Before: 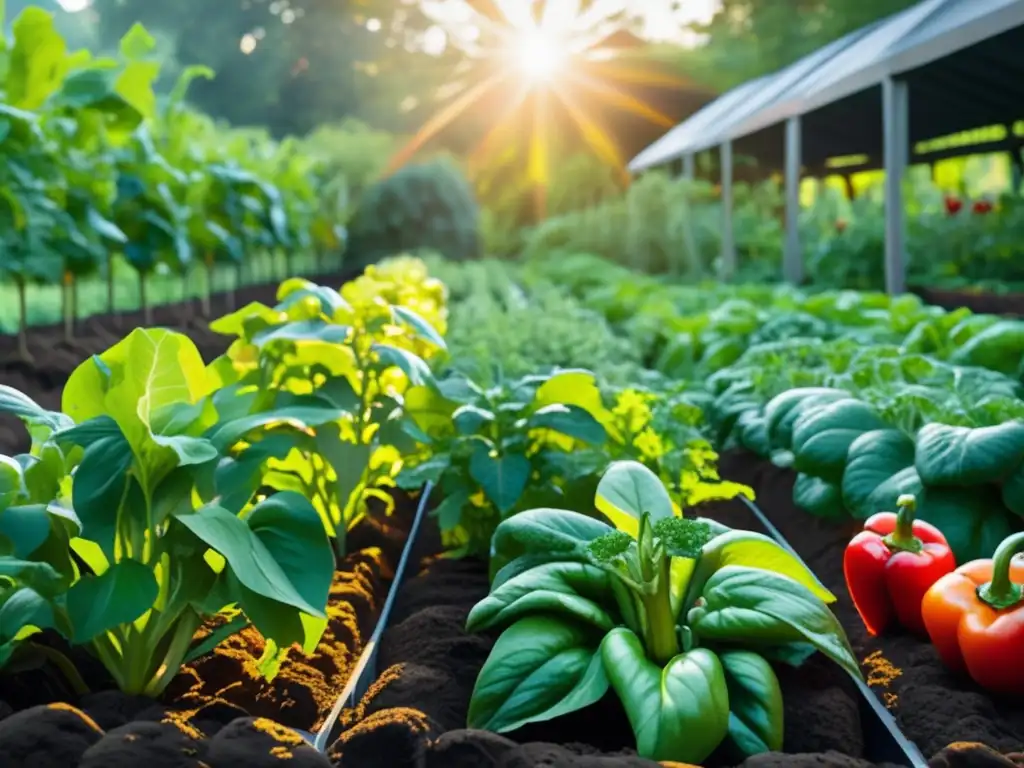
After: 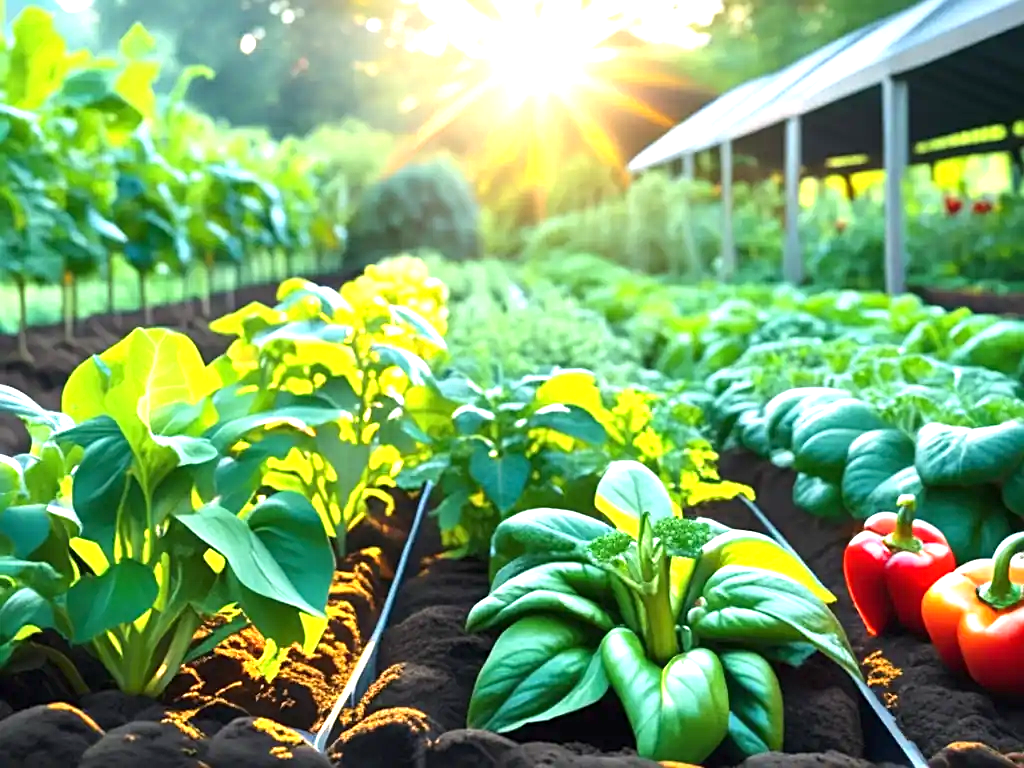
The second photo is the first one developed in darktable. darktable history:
exposure: black level correction 0, exposure 1.1 EV, compensate exposure bias true, compensate highlight preservation false
sharpen: radius 2.529, amount 0.323
